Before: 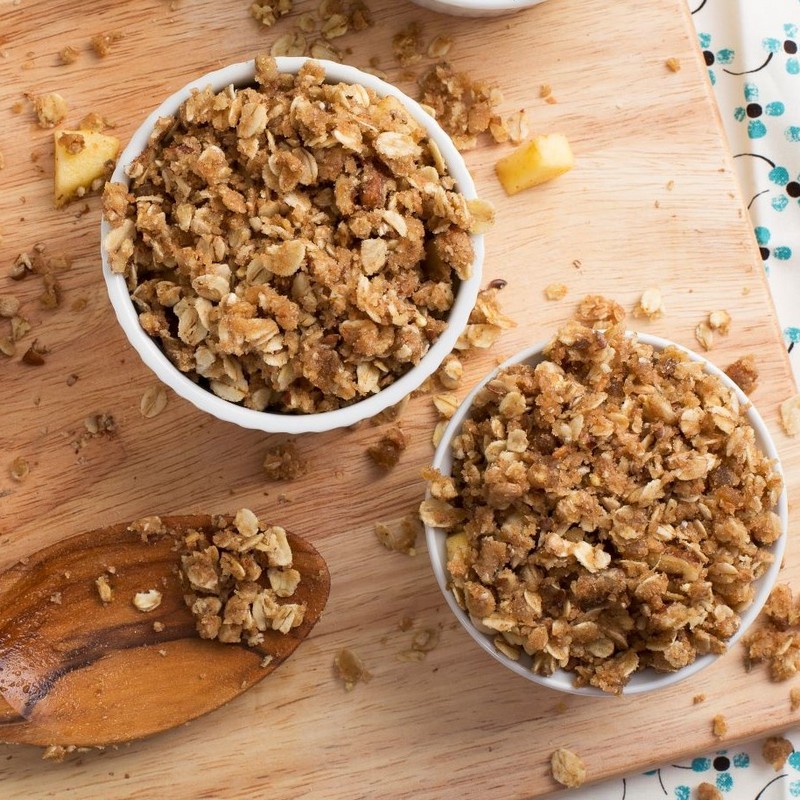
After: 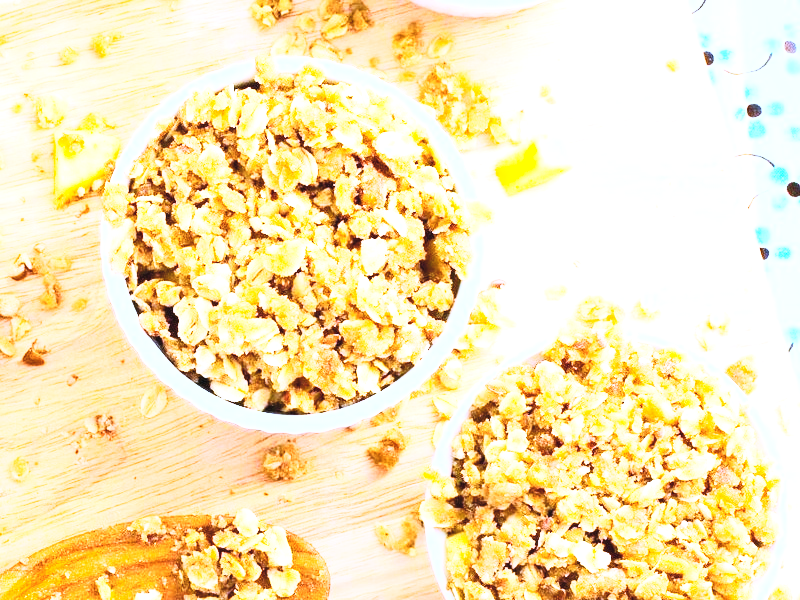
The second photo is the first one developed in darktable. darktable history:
contrast brightness saturation: contrast 0.39, brightness 0.53
base curve: curves: ch0 [(0, 0) (0.032, 0.025) (0.121, 0.166) (0.206, 0.329) (0.605, 0.79) (1, 1)], preserve colors none
crop: bottom 24.967%
white balance: red 0.871, blue 1.249
exposure: black level correction 0, exposure 1.675 EV, compensate exposure bias true, compensate highlight preservation false
color balance rgb: perceptual saturation grading › global saturation 25%, global vibrance 20%
